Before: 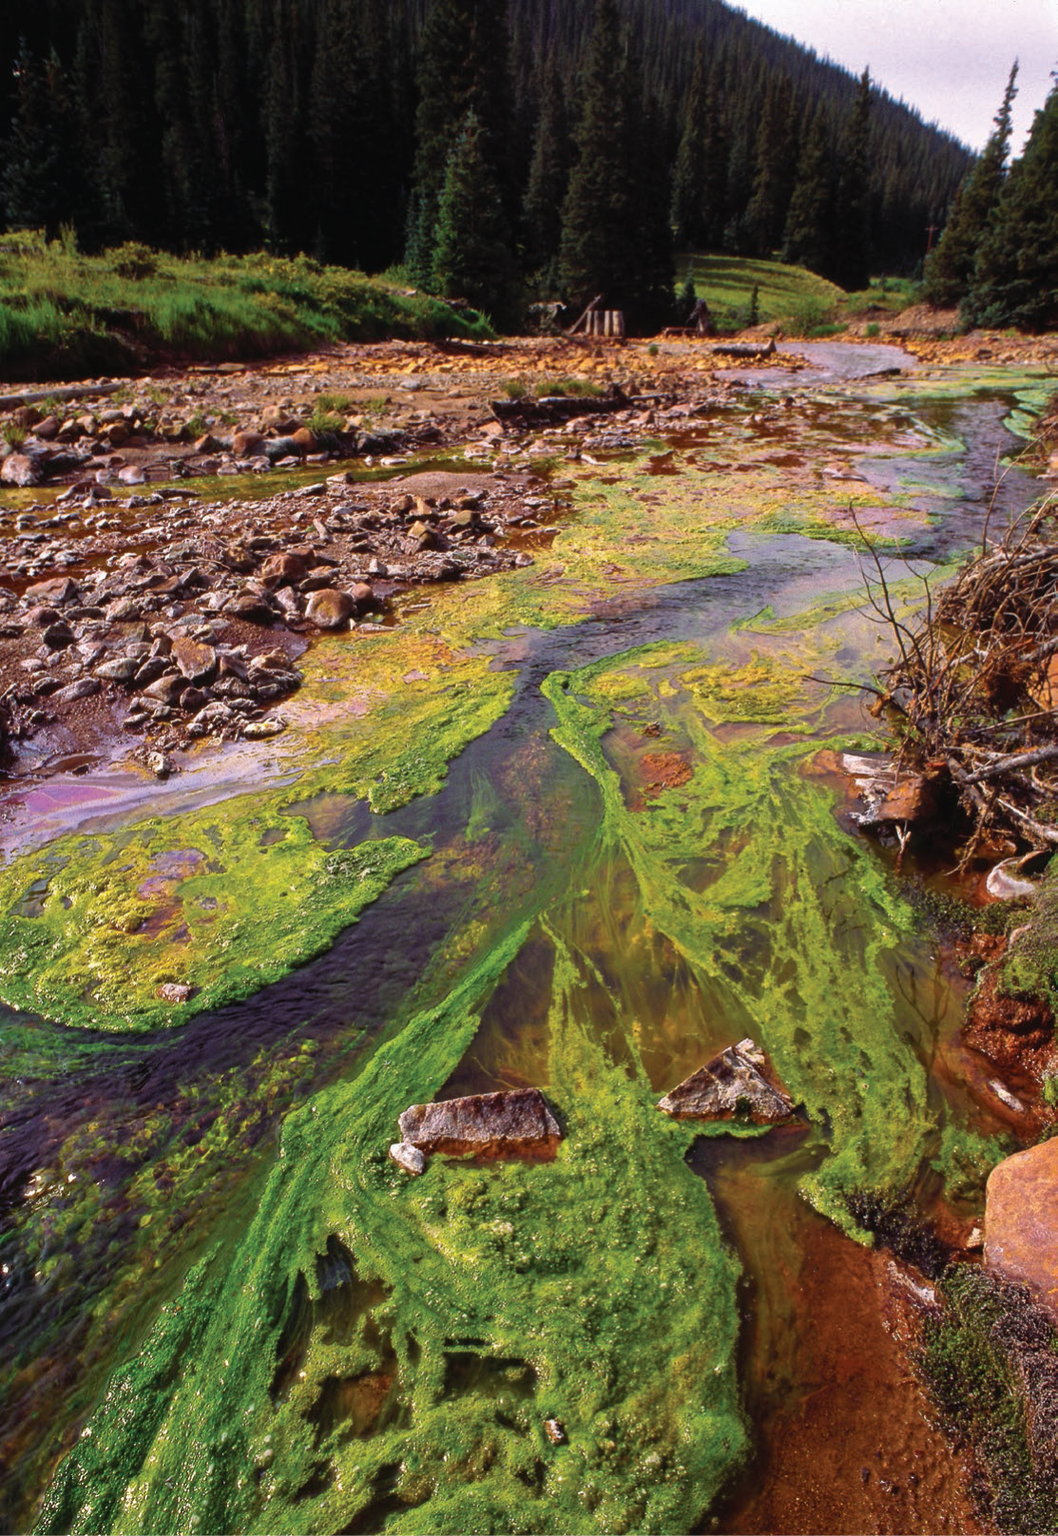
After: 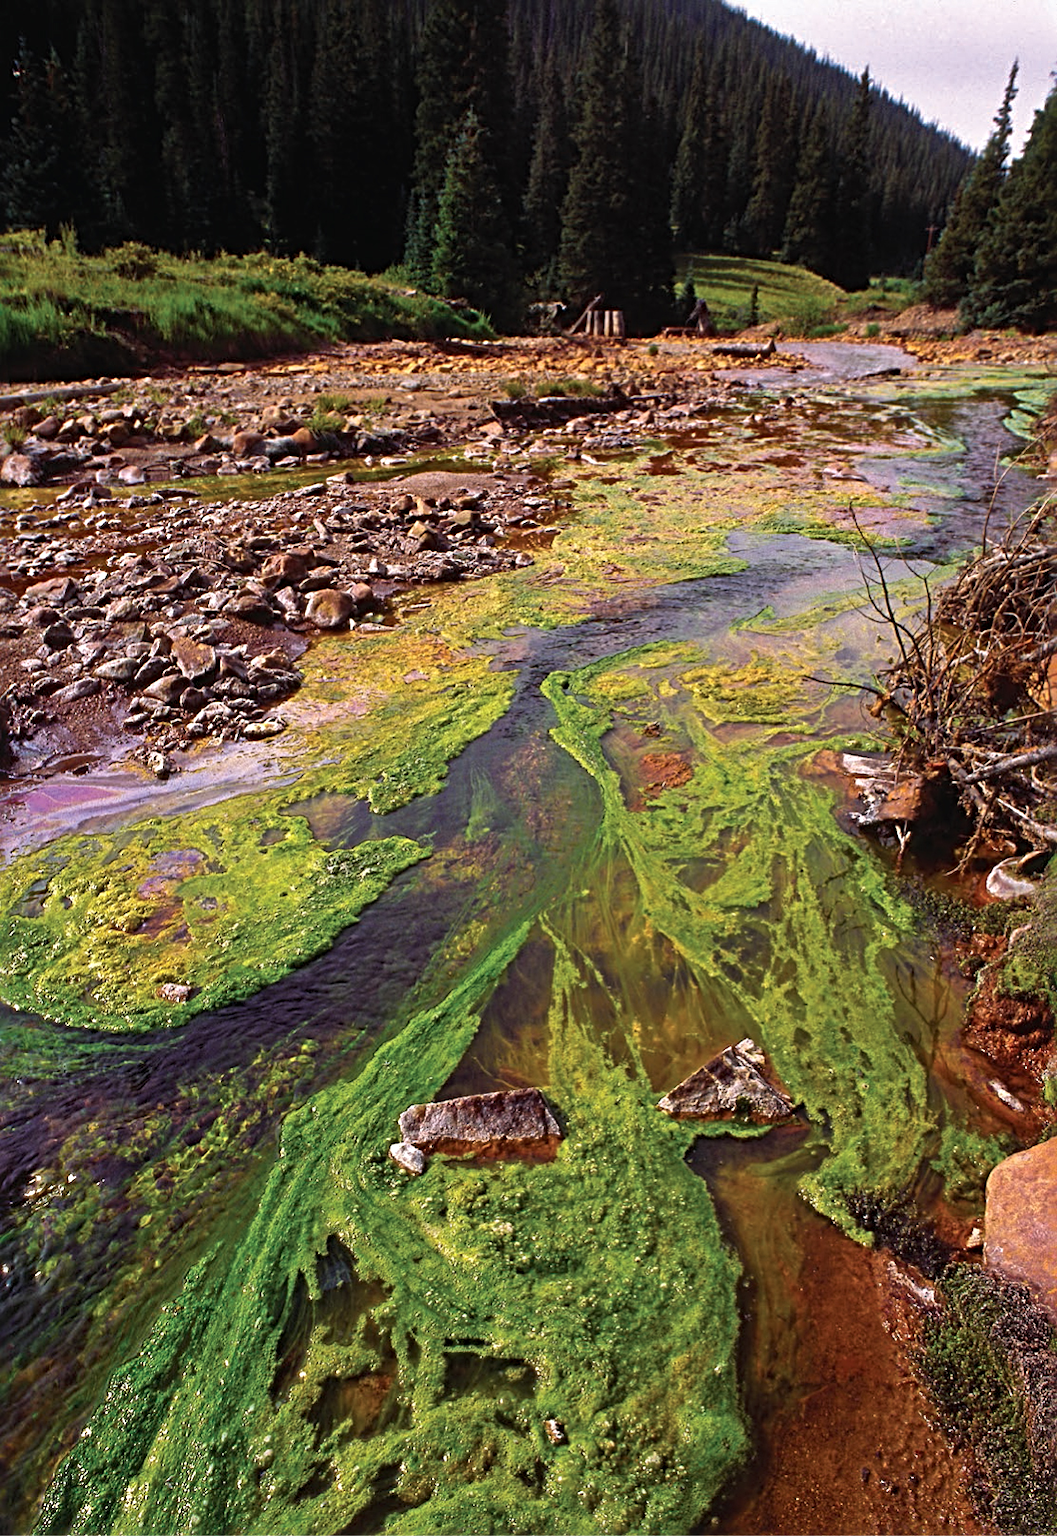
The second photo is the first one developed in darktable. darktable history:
tone equalizer: on, module defaults
sharpen: radius 3.995
